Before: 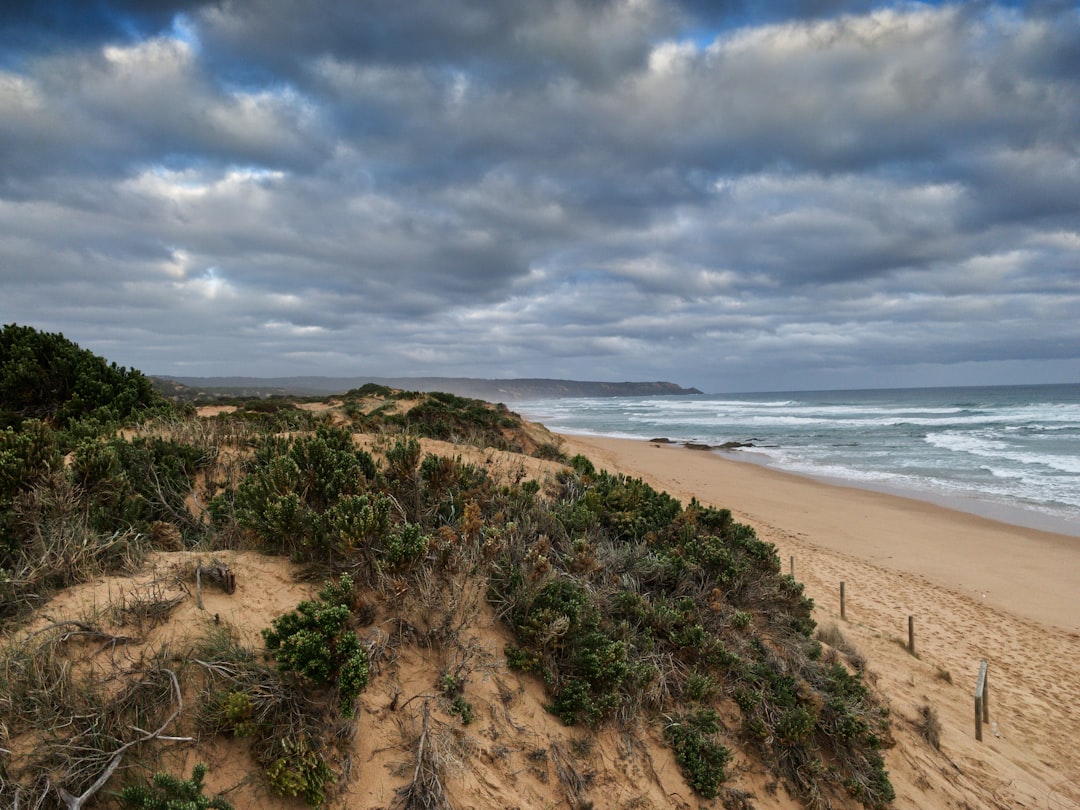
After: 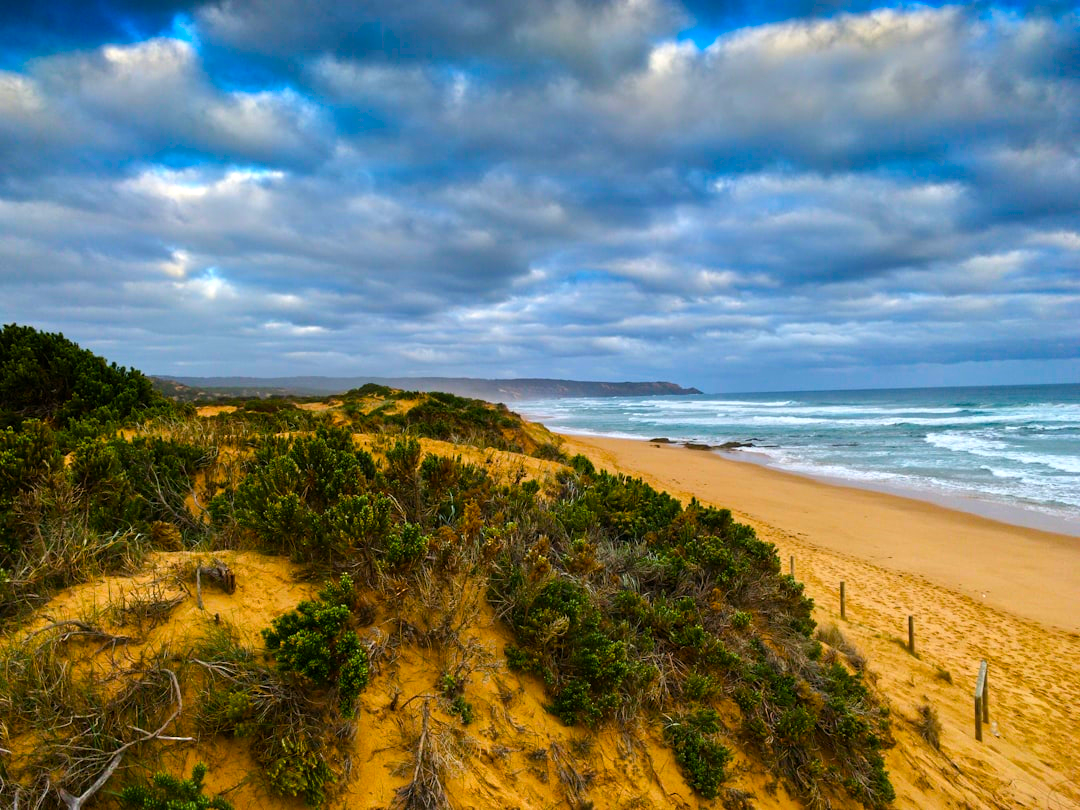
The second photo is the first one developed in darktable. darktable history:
color balance rgb: power › hue 60.98°, linear chroma grading › global chroma 15.505%, perceptual saturation grading › global saturation 30.207%, perceptual brilliance grading › highlights 10.265%, perceptual brilliance grading › mid-tones 4.902%, global vibrance 59.263%
